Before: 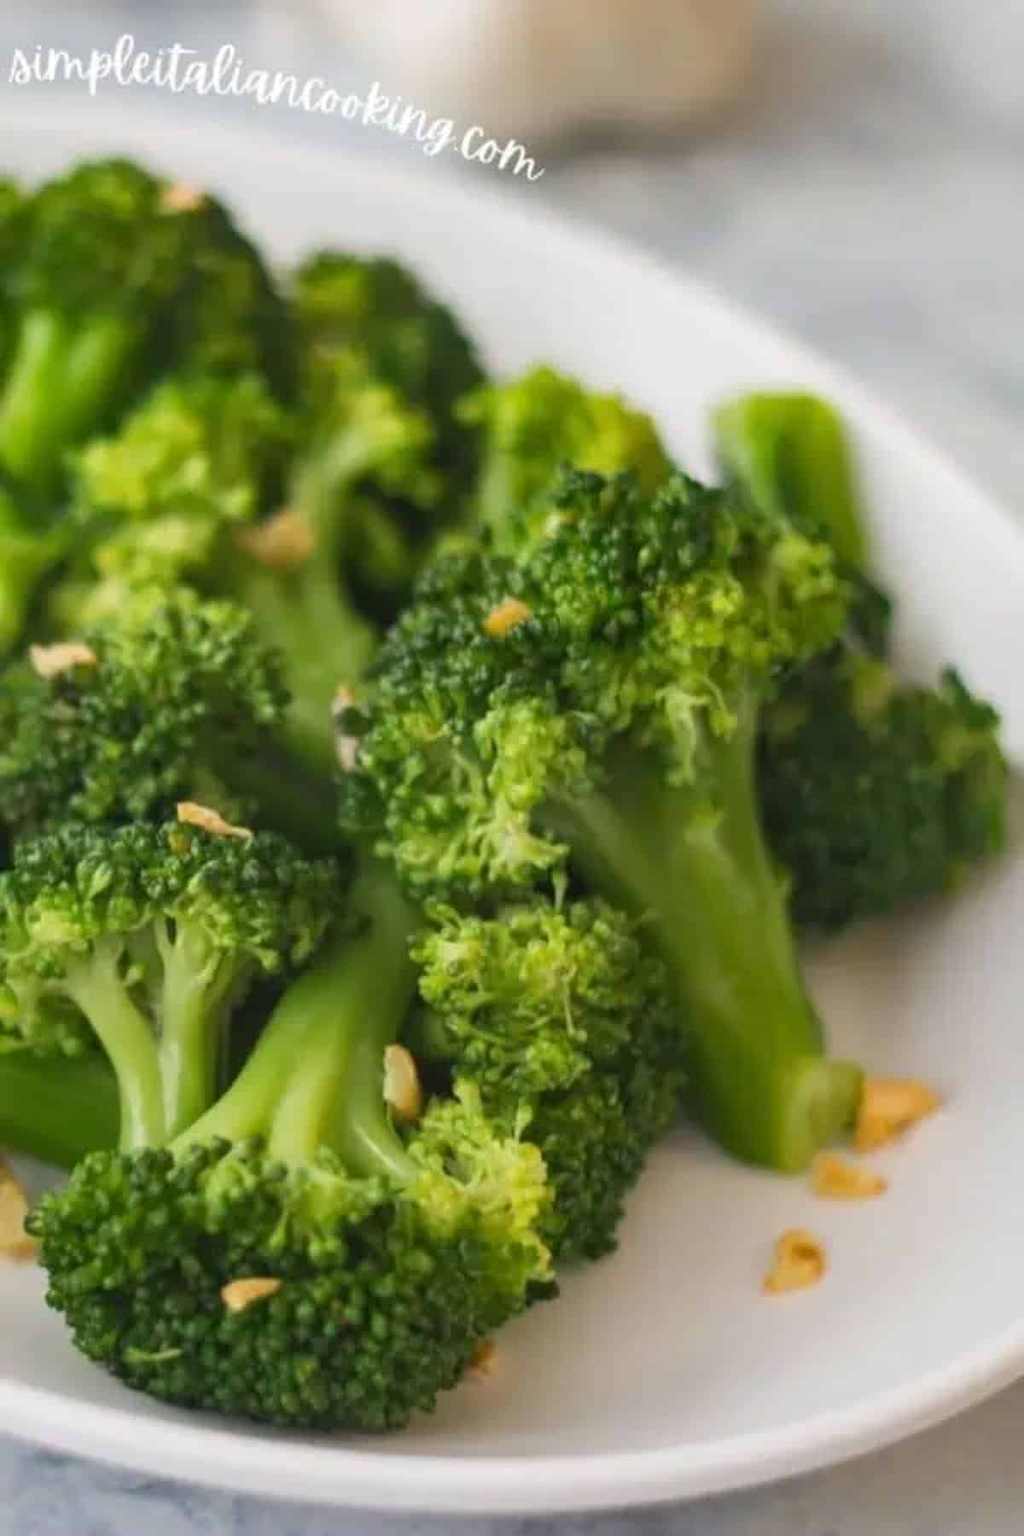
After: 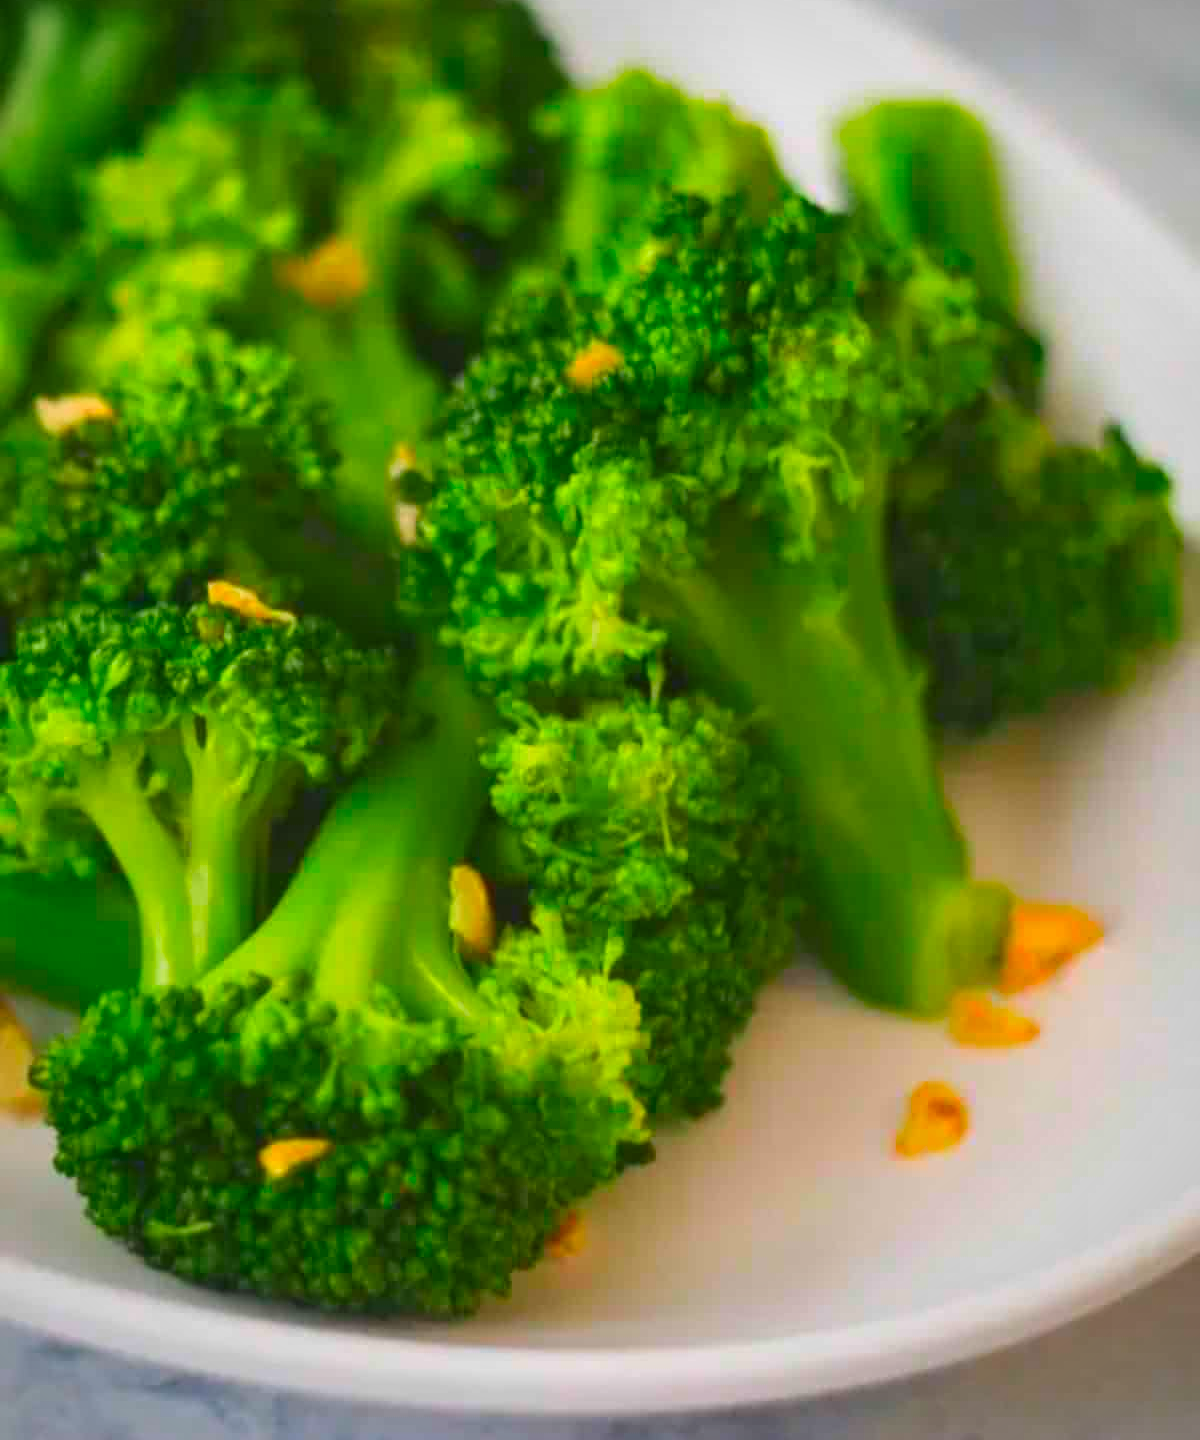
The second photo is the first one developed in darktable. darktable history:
exposure: black level correction -0.005, exposure 0.054 EV, compensate highlight preservation false
vignetting: fall-off radius 60.92%
crop and rotate: top 19.998%
color correction: saturation 2.15
